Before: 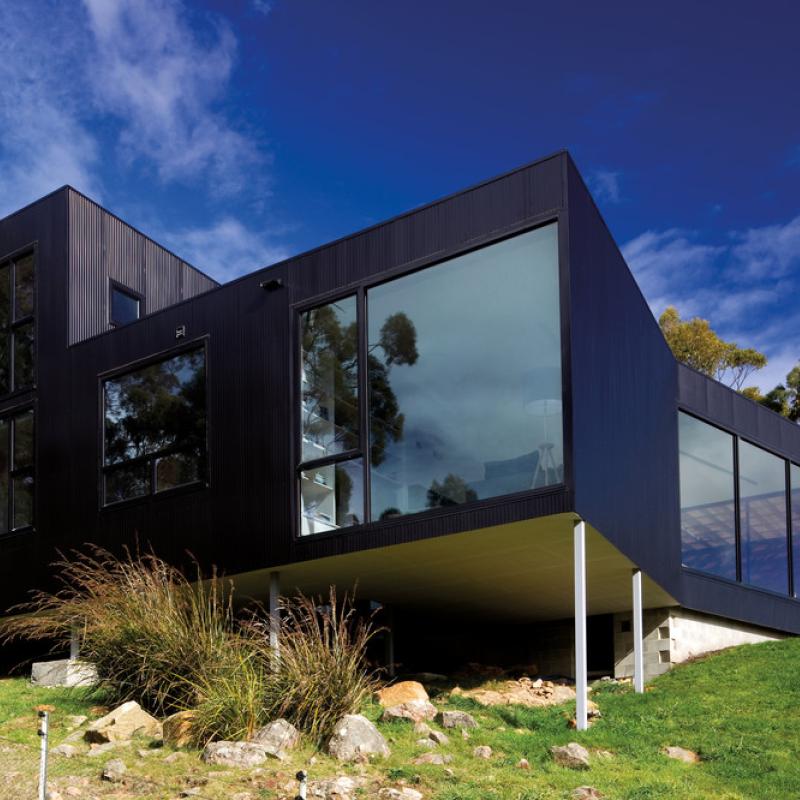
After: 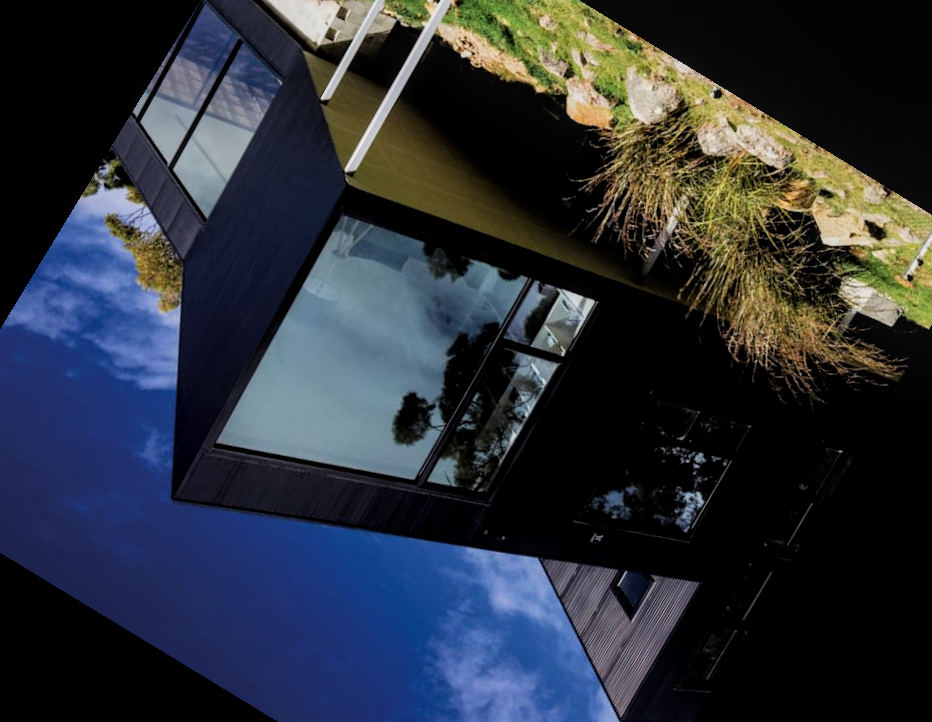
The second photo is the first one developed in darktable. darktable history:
crop and rotate: angle 148.68°, left 9.111%, top 15.603%, right 4.588%, bottom 17.041%
filmic rgb: black relative exposure -5 EV, white relative exposure 3.5 EV, hardness 3.19, contrast 1.2, highlights saturation mix -30%
rotate and perspective: rotation -1°, crop left 0.011, crop right 0.989, crop top 0.025, crop bottom 0.975
local contrast: on, module defaults
